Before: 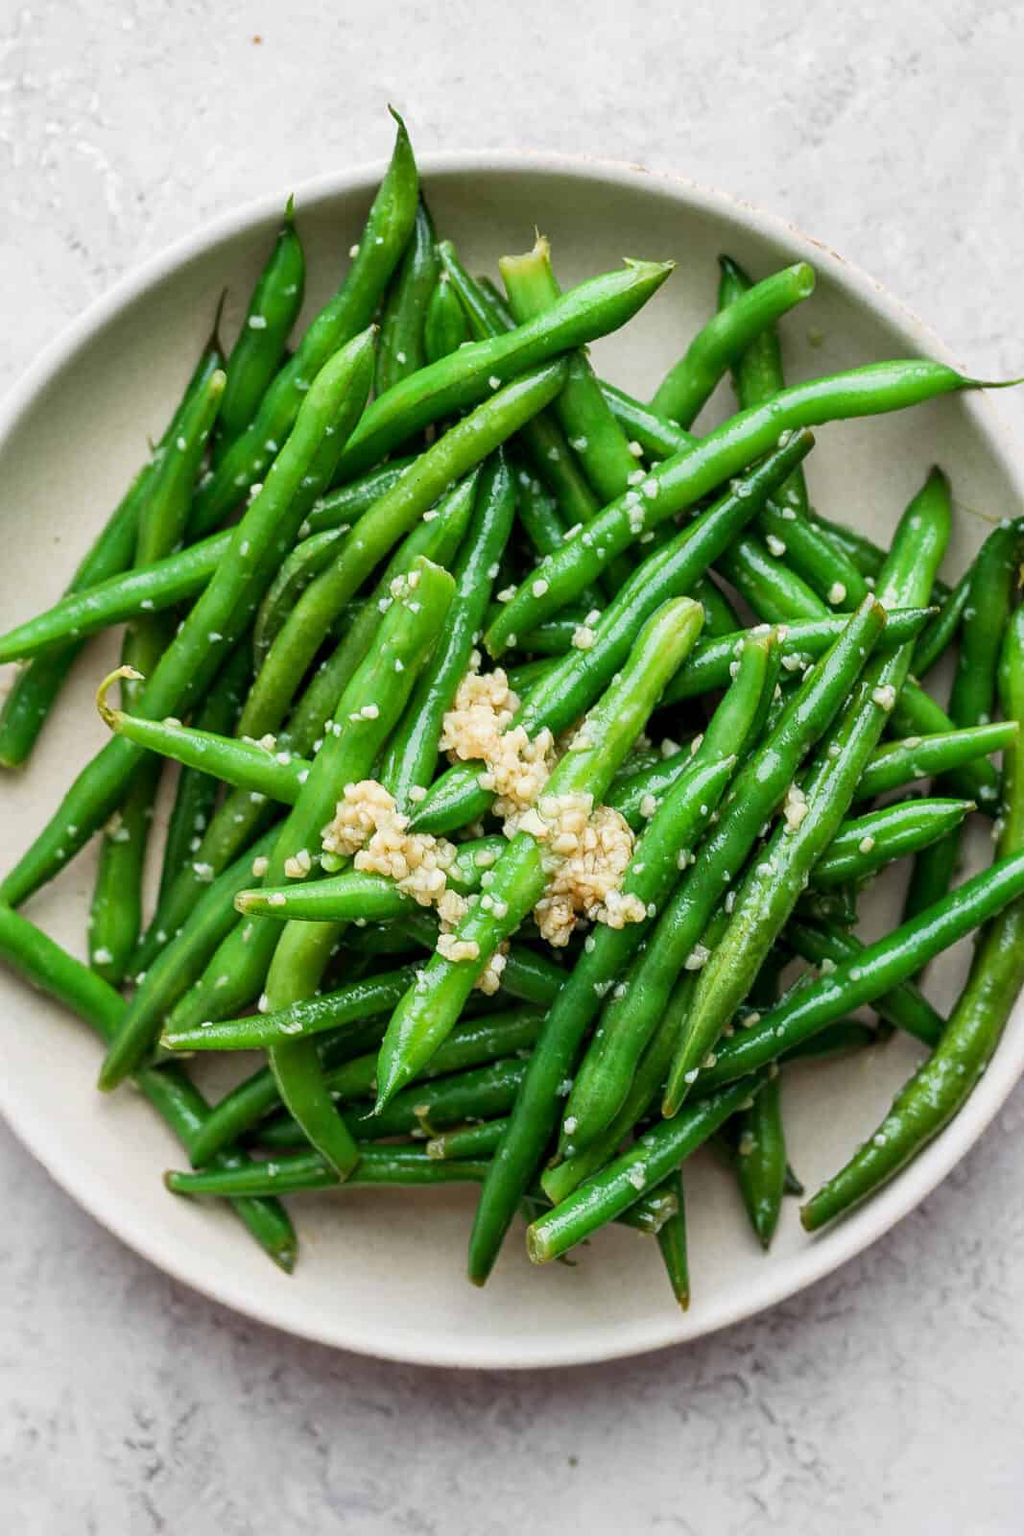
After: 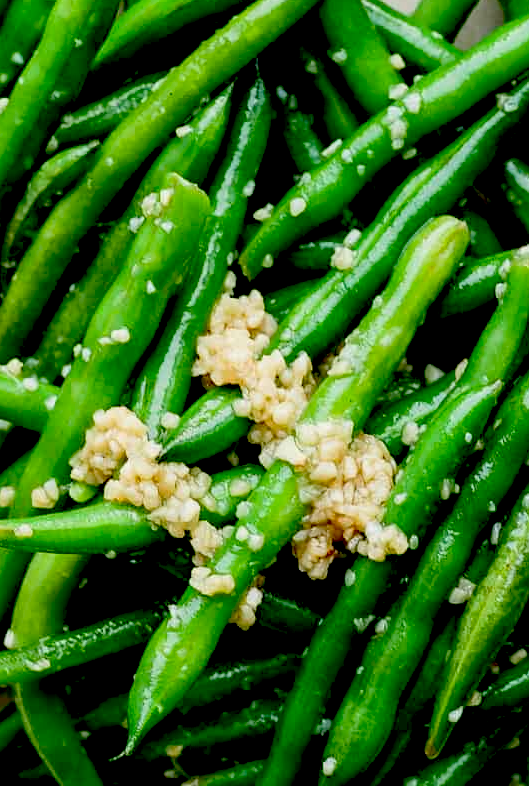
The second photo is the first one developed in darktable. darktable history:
crop: left 24.902%, top 25.432%, right 25.446%, bottom 25.403%
exposure: black level correction 0.054, exposure -0.039 EV, compensate highlight preservation false
